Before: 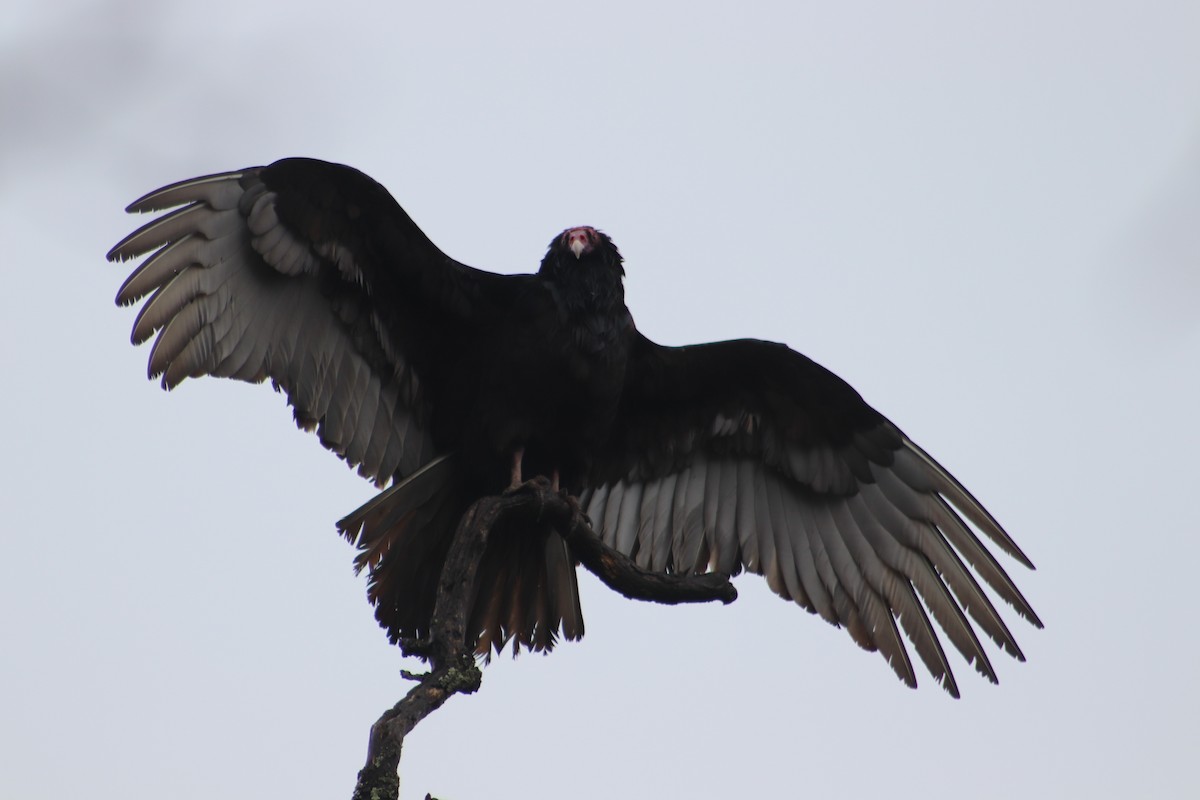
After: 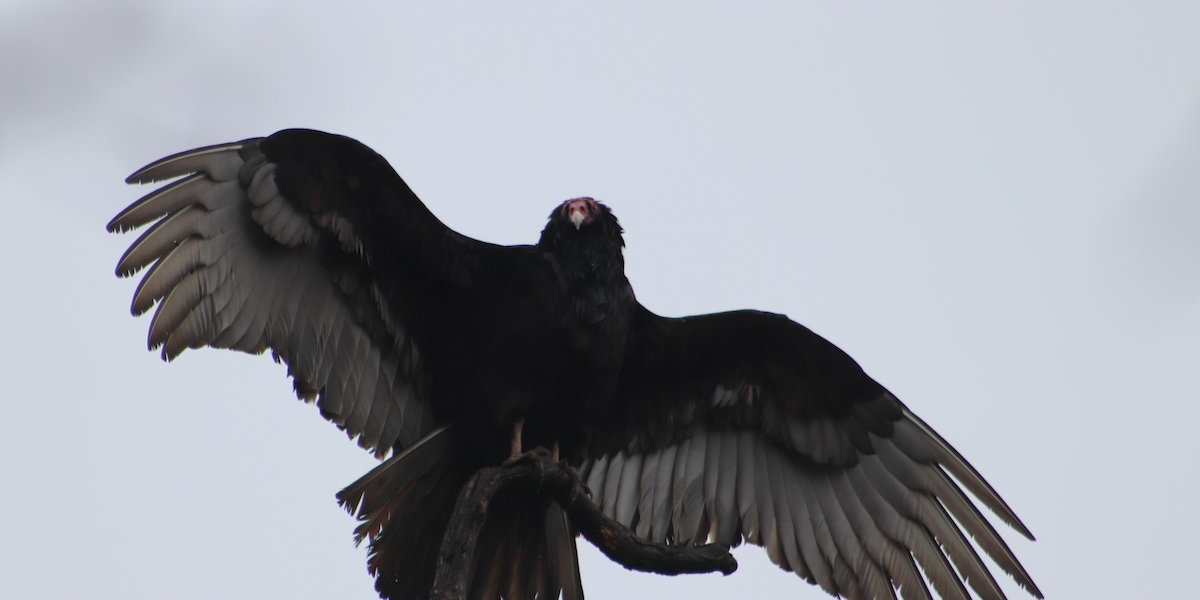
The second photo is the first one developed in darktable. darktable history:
crop: top 3.705%, bottom 21.259%
